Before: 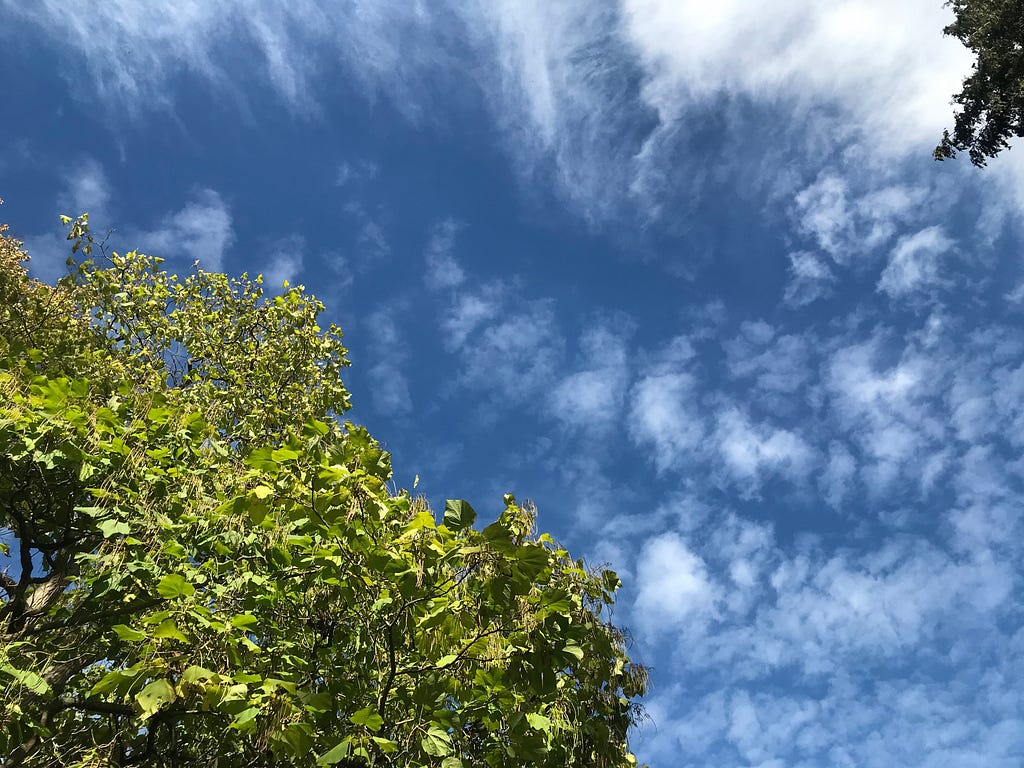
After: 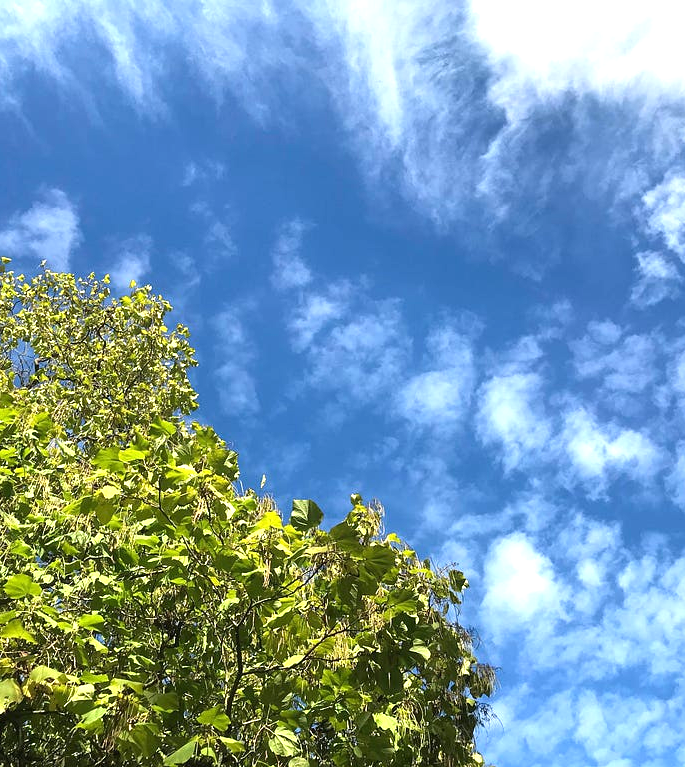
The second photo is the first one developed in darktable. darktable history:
color zones: curves: ch0 [(0.068, 0.464) (0.25, 0.5) (0.48, 0.508) (0.75, 0.536) (0.886, 0.476) (0.967, 0.456)]; ch1 [(0.066, 0.456) (0.25, 0.5) (0.616, 0.508) (0.746, 0.56) (0.934, 0.444)]
crop and rotate: left 14.981%, right 18.059%
exposure: black level correction 0, exposure 0.7 EV, compensate exposure bias true, compensate highlight preservation false
